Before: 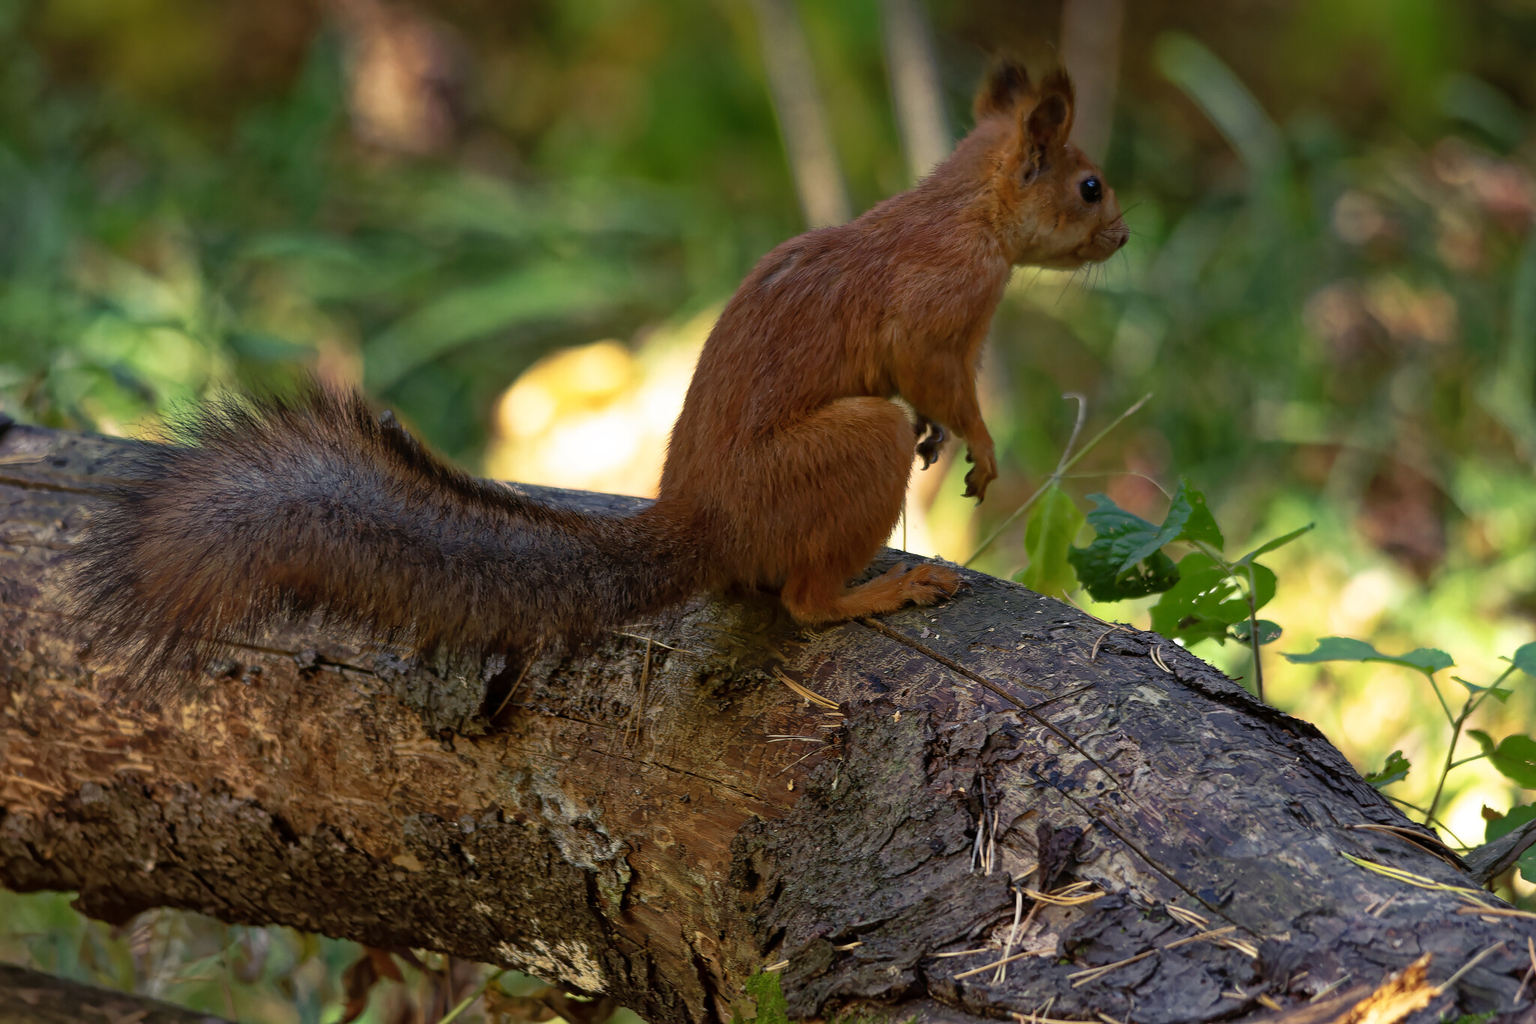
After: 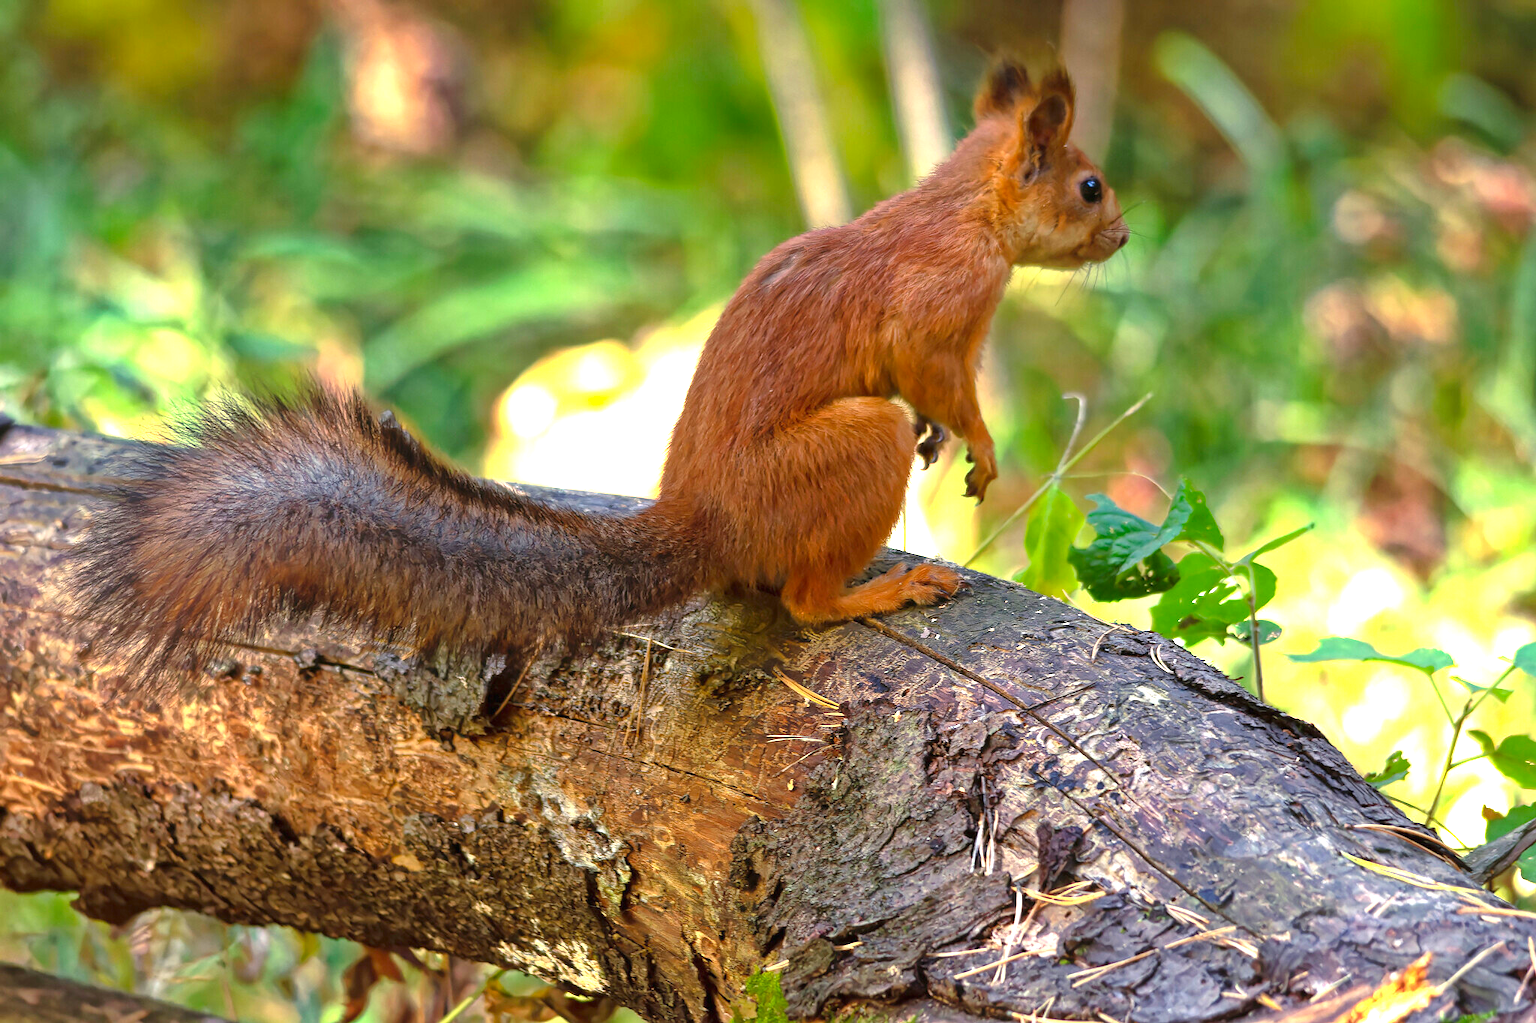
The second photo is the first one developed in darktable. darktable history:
exposure: black level correction 0, exposure 1.668 EV, compensate highlight preservation false
